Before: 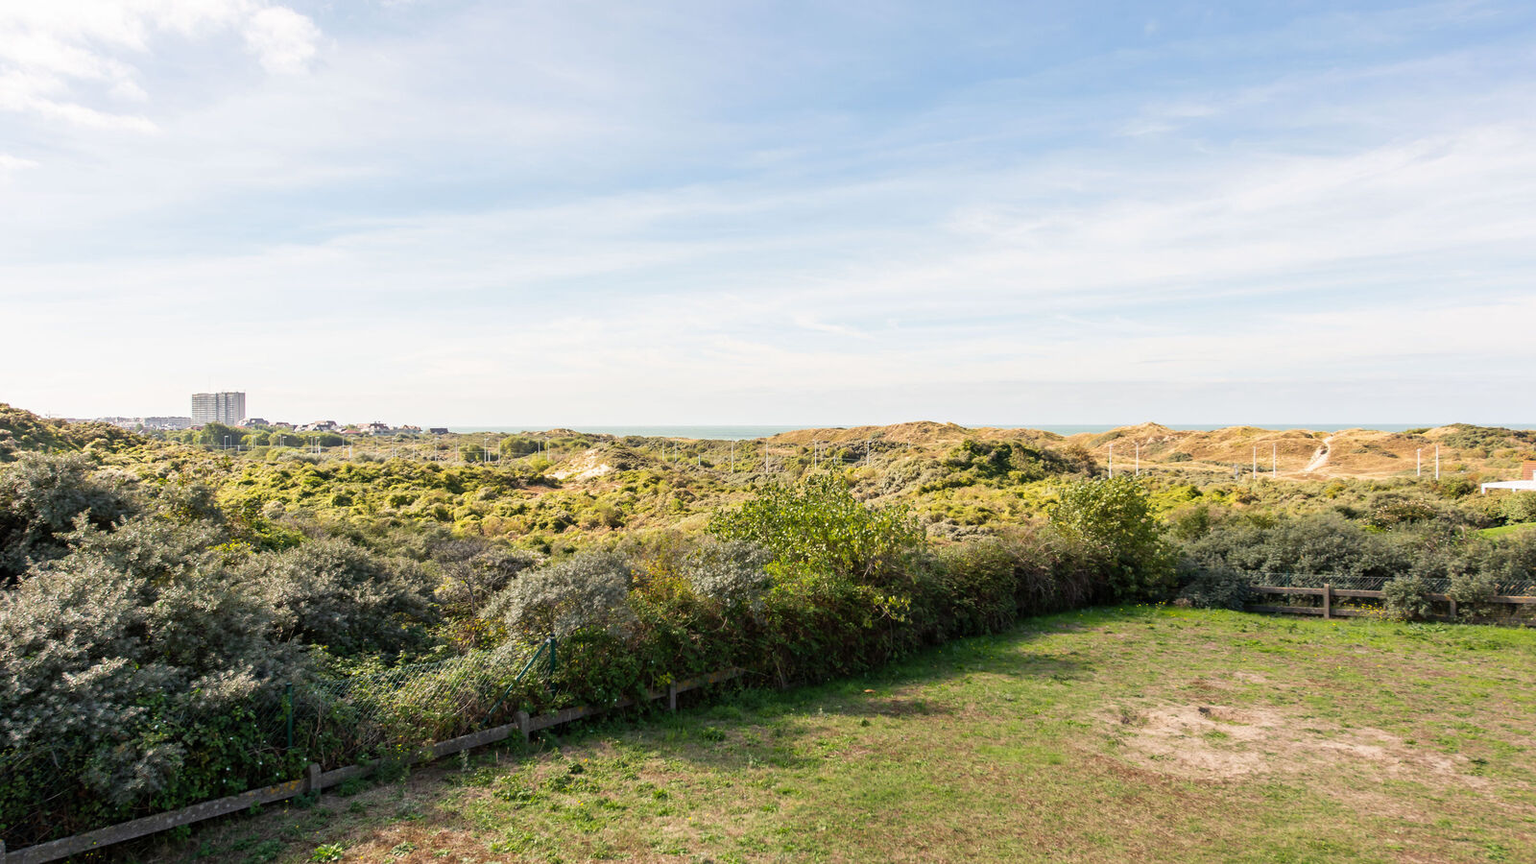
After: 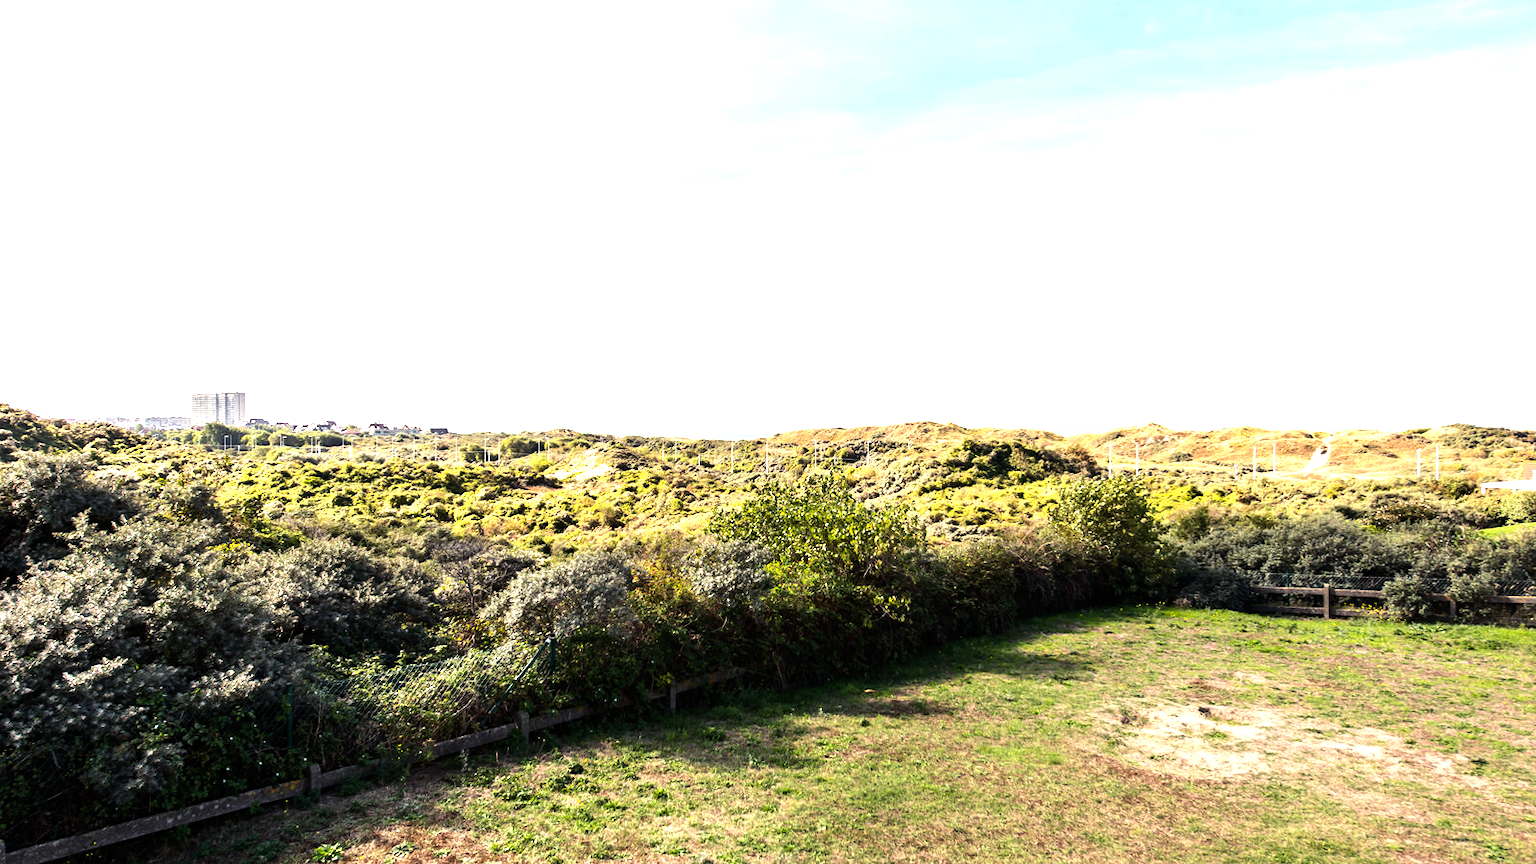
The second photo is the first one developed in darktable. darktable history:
tone equalizer: -8 EV -1.08 EV, -7 EV -1.01 EV, -6 EV -0.867 EV, -5 EV -0.578 EV, -3 EV 0.578 EV, -2 EV 0.867 EV, -1 EV 1.01 EV, +0 EV 1.08 EV, edges refinement/feathering 500, mask exposure compensation -1.57 EV, preserve details no
color balance: gamma [0.9, 0.988, 0.975, 1.025], gain [1.05, 1, 1, 1]
